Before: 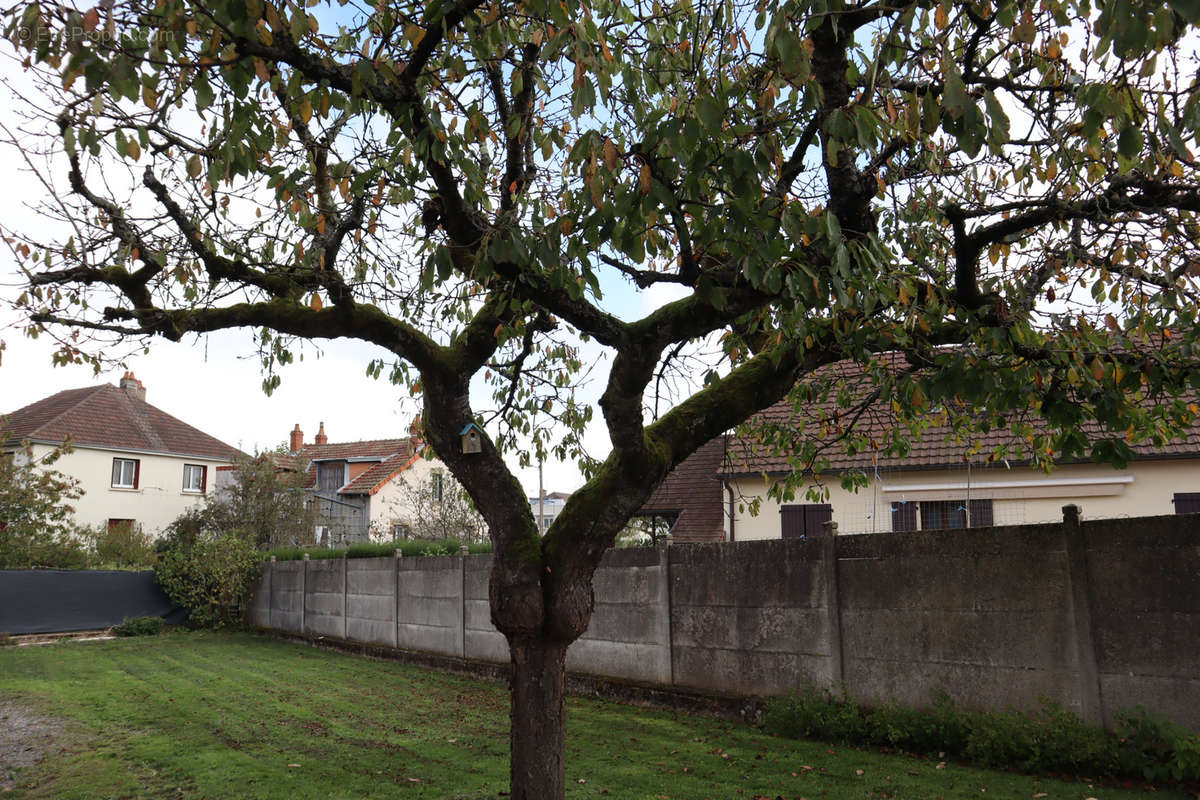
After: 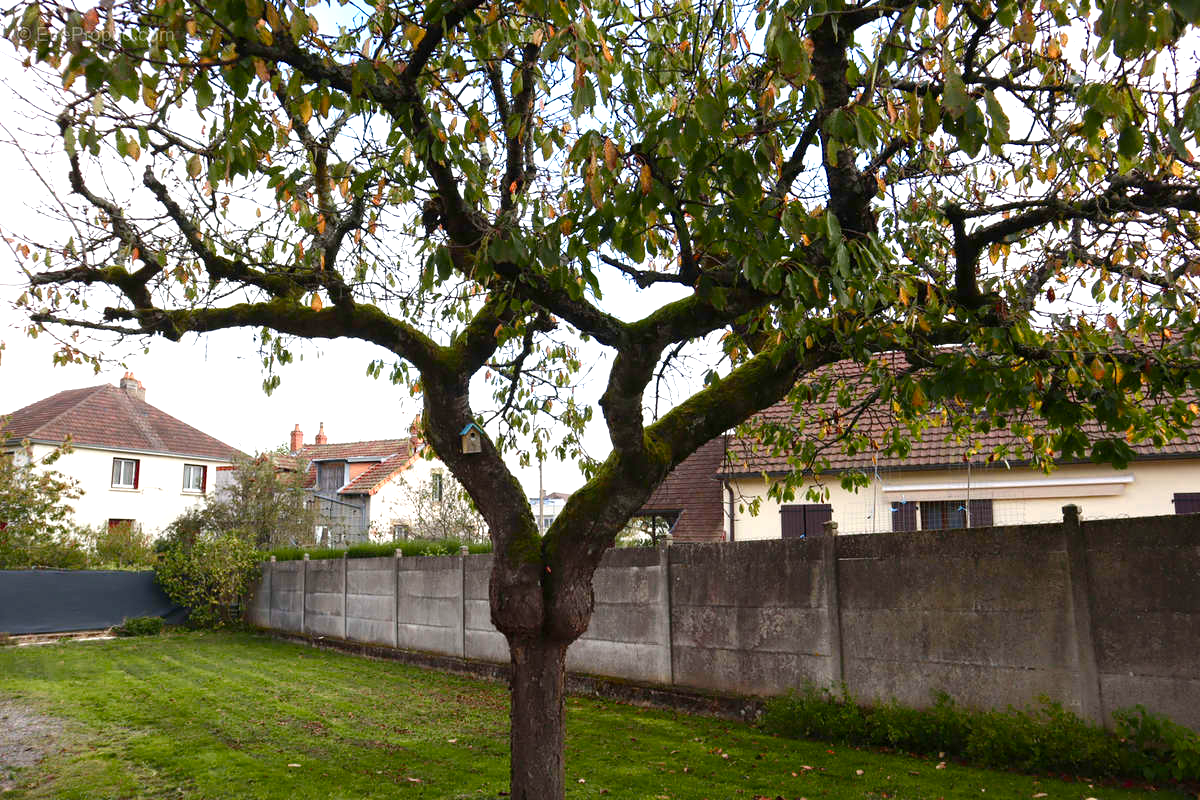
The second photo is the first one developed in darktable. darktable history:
color balance rgb: shadows lift › chroma 0.776%, shadows lift › hue 113.3°, perceptual saturation grading › global saturation -0.071%, perceptual saturation grading › highlights -14.803%, perceptual saturation grading › shadows 24.881%, global vibrance 16.237%, saturation formula JzAzBz (2021)
color zones: curves: ch0 [(0.099, 0.624) (0.257, 0.596) (0.384, 0.376) (0.529, 0.492) (0.697, 0.564) (0.768, 0.532) (0.908, 0.644)]; ch1 [(0.112, 0.564) (0.254, 0.612) (0.432, 0.676) (0.592, 0.456) (0.743, 0.684) (0.888, 0.536)]; ch2 [(0.25, 0.5) (0.469, 0.36) (0.75, 0.5)]
tone equalizer: edges refinement/feathering 500, mask exposure compensation -1.57 EV, preserve details no
exposure: black level correction 0, exposure 0.691 EV, compensate highlight preservation false
